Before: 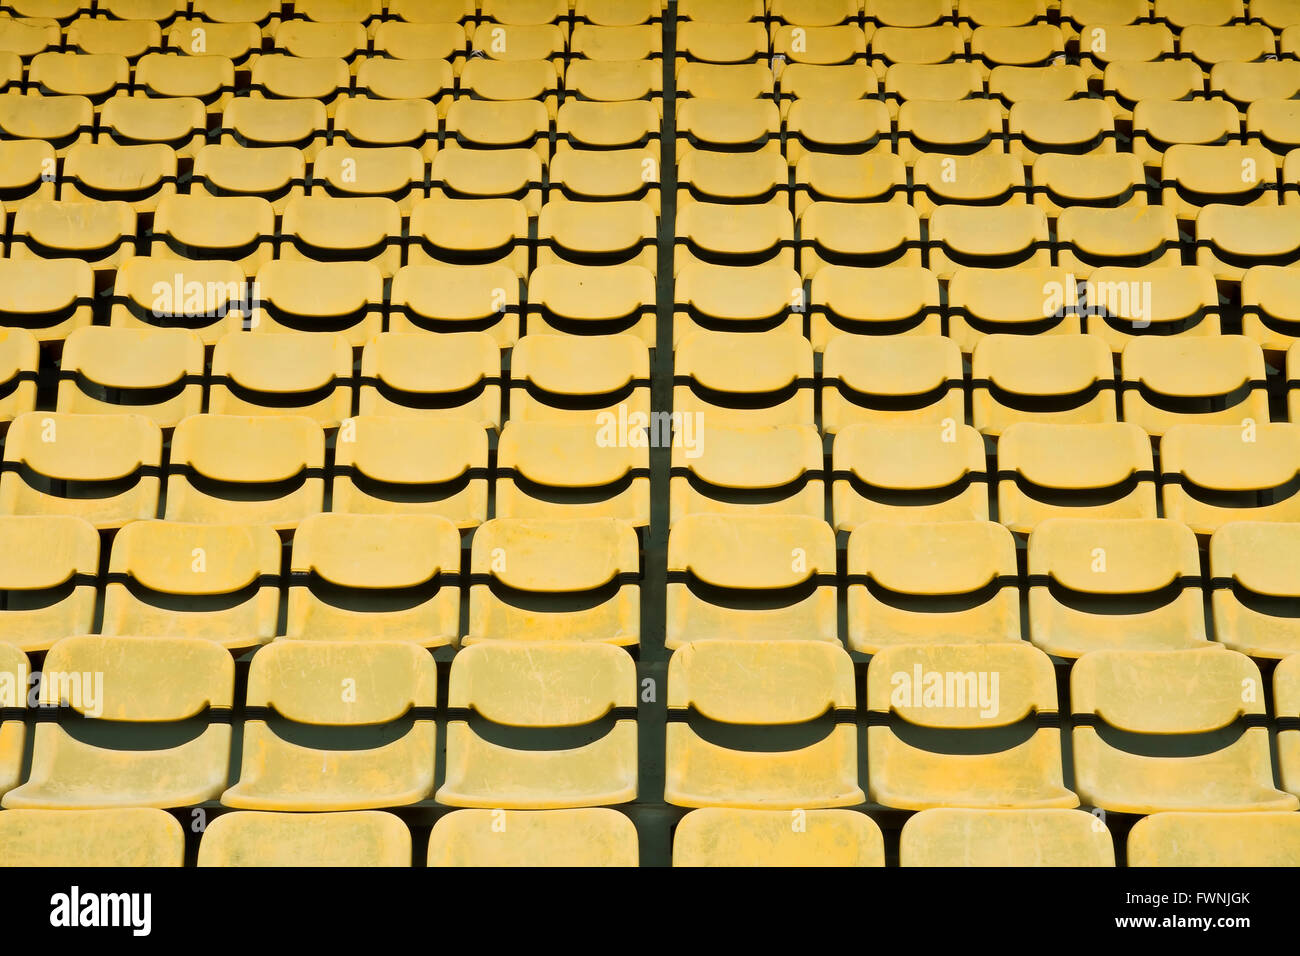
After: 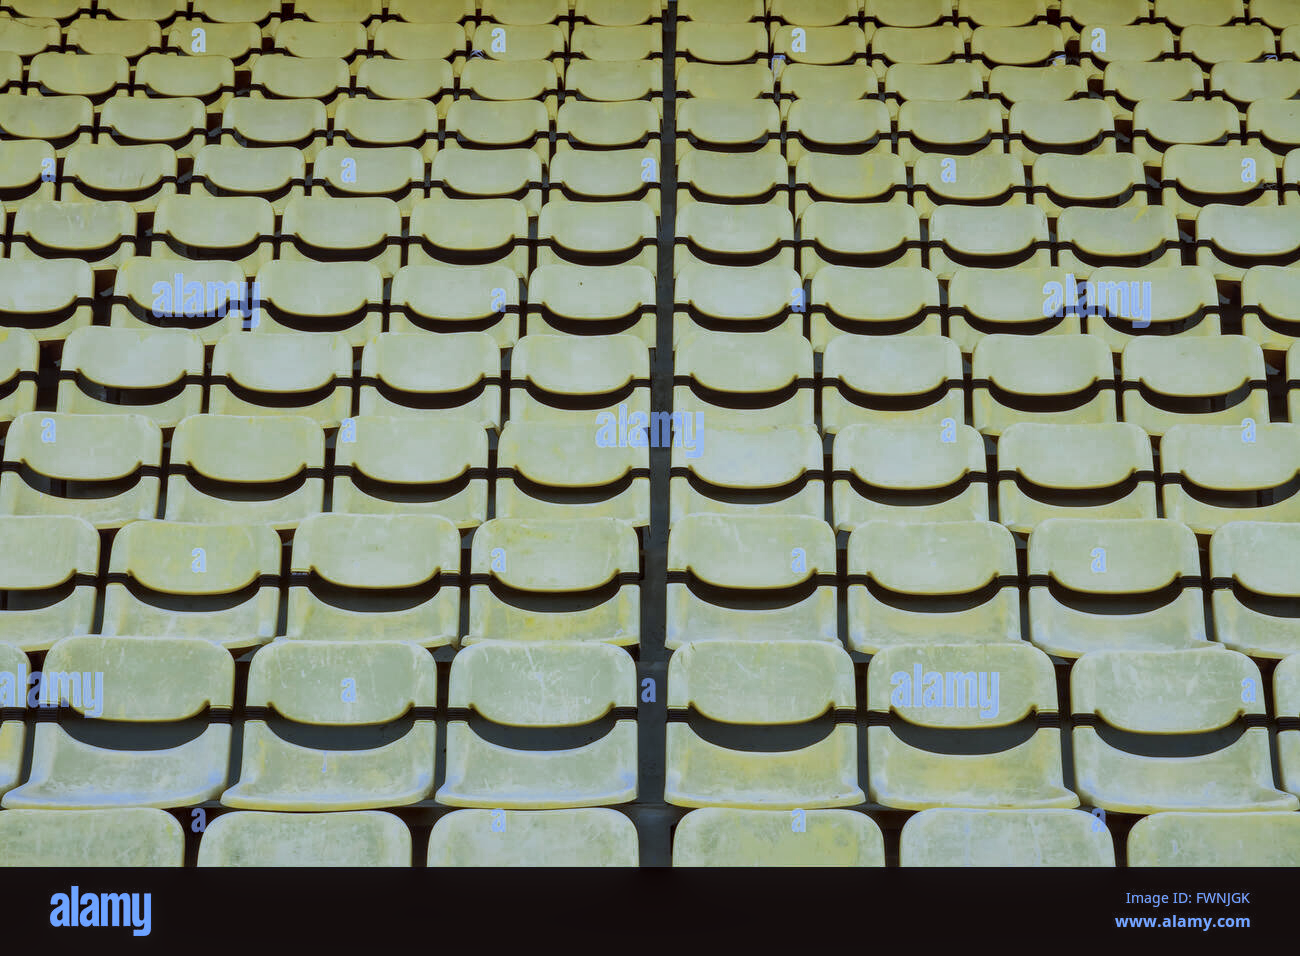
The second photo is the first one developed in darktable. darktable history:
color balance: mode lift, gamma, gain (sRGB), lift [1, 1.049, 1, 1]
color zones: curves: ch0 [(0, 0.5) (0.125, 0.4) (0.25, 0.5) (0.375, 0.4) (0.5, 0.4) (0.625, 0.35) (0.75, 0.35) (0.875, 0.5)]; ch1 [(0, 0.35) (0.125, 0.45) (0.25, 0.35) (0.375, 0.35) (0.5, 0.35) (0.625, 0.35) (0.75, 0.45) (0.875, 0.35)]; ch2 [(0, 0.6) (0.125, 0.5) (0.25, 0.5) (0.375, 0.6) (0.5, 0.6) (0.625, 0.5) (0.75, 0.5) (0.875, 0.5)]
white balance: red 0.766, blue 1.537
local contrast: detail 130%
